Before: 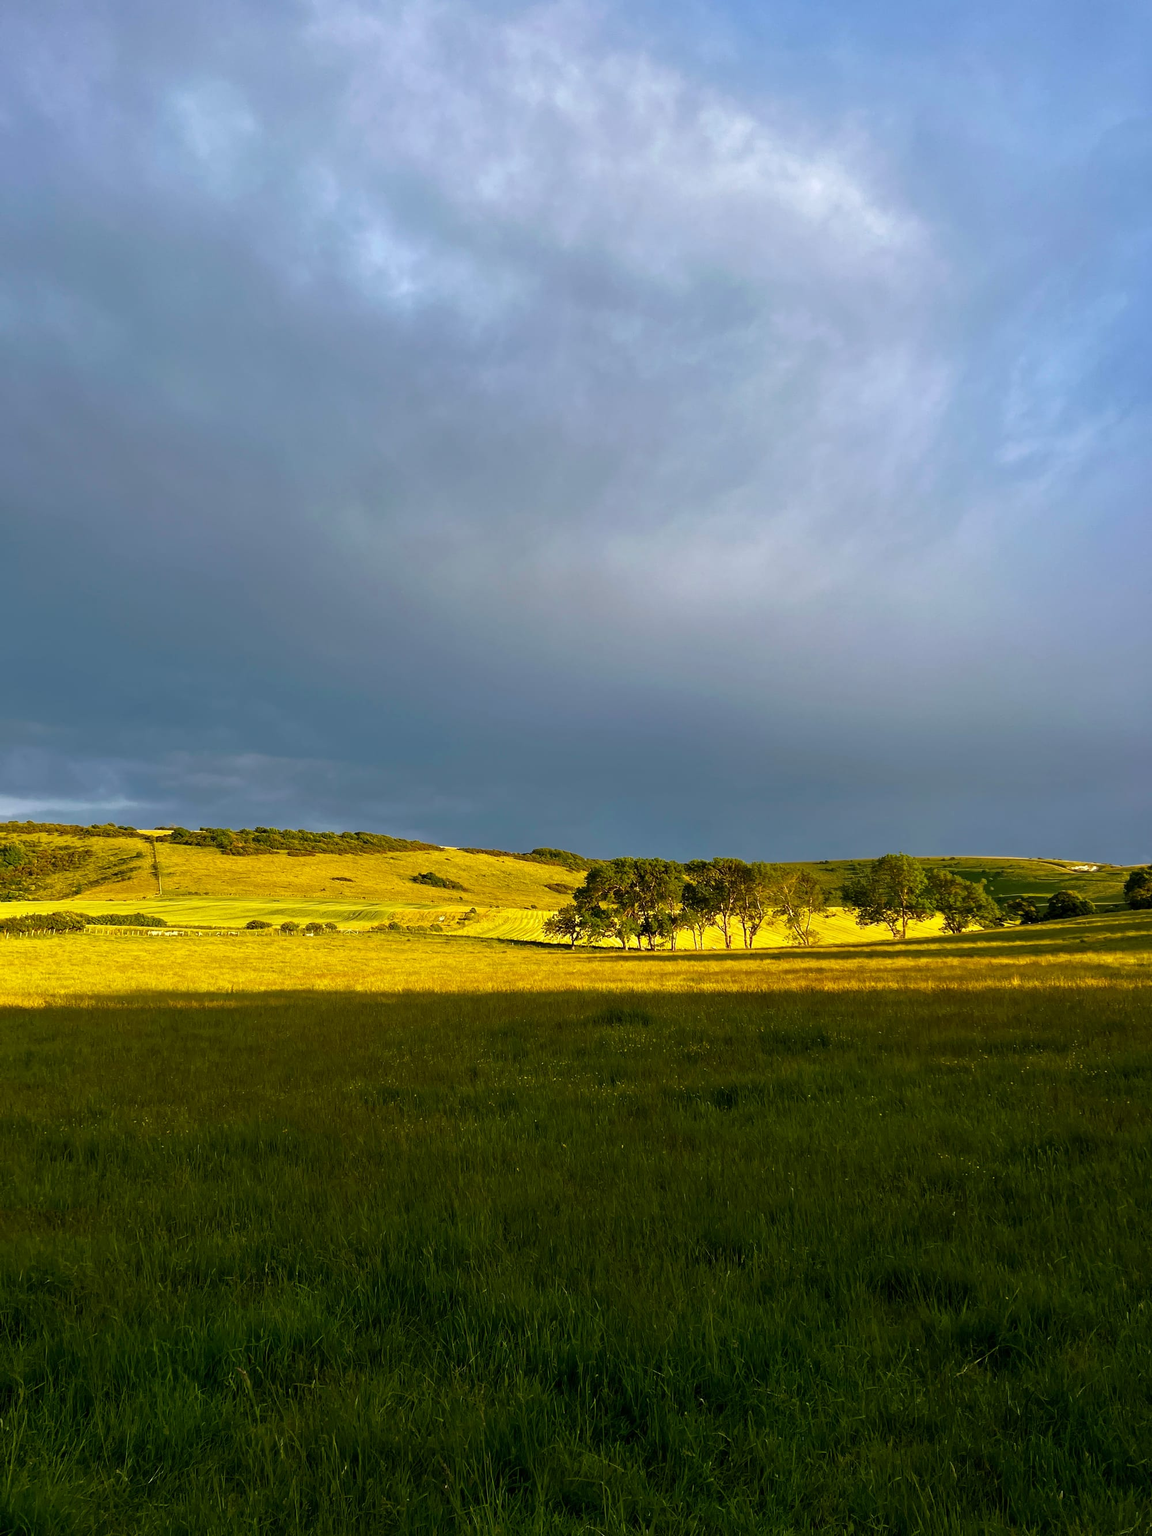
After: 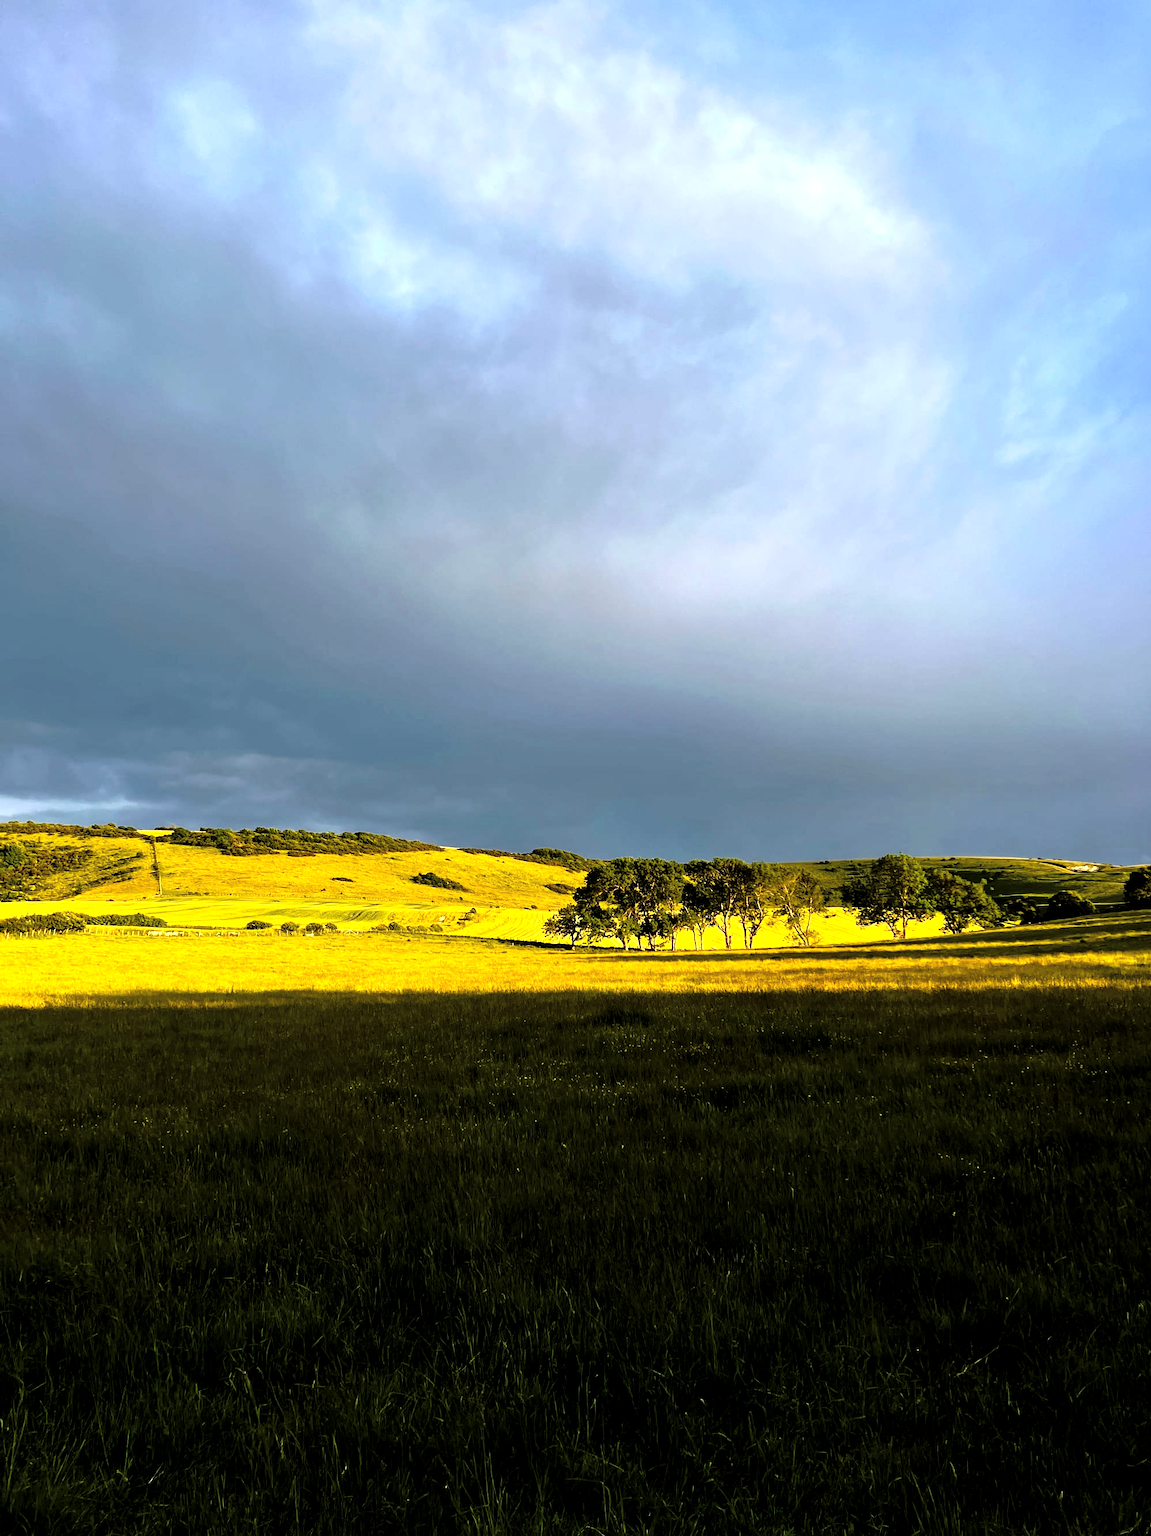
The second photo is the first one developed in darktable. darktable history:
base curve: curves: ch0 [(0, 0) (0.028, 0.03) (0.121, 0.232) (0.46, 0.748) (0.859, 0.968) (1, 1)]
levels: levels [0.101, 0.578, 0.953]
